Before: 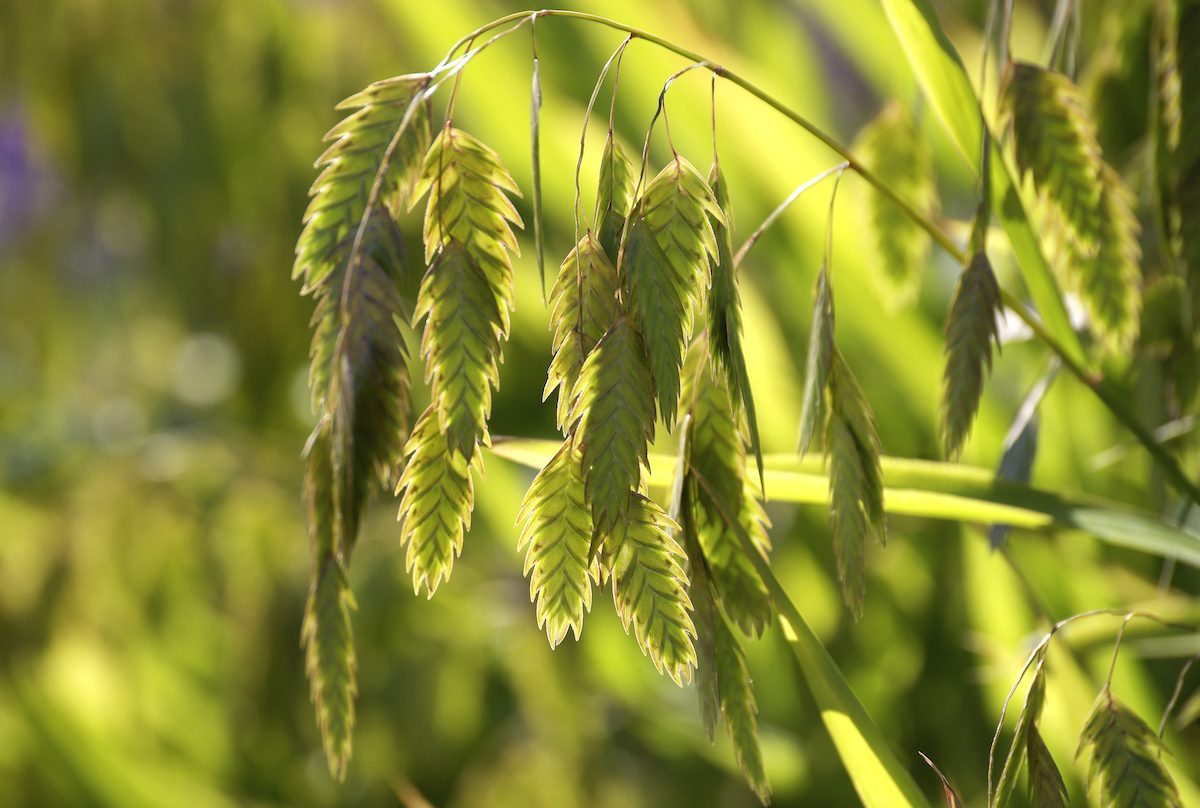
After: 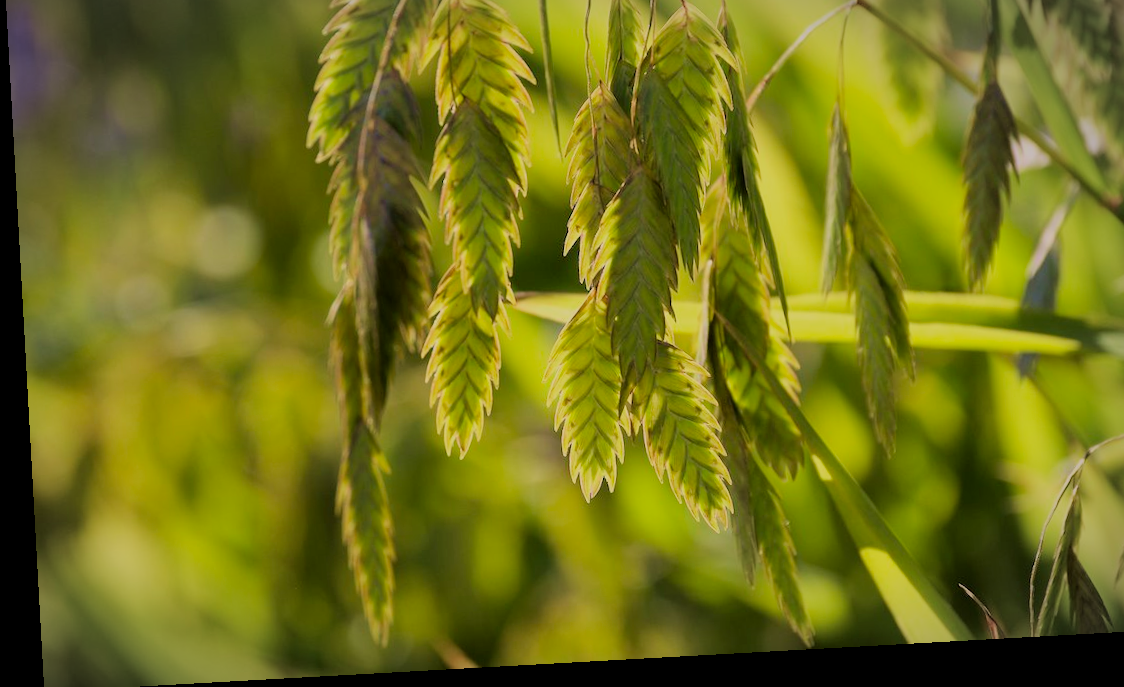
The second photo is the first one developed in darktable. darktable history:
shadows and highlights: shadows -20, white point adjustment -2, highlights -35
crop: top 20.916%, right 9.437%, bottom 0.316%
velvia: on, module defaults
color correction: highlights a* 3.22, highlights b* 1.93, saturation 1.19
filmic rgb: black relative exposure -7.65 EV, white relative exposure 4.56 EV, hardness 3.61
rotate and perspective: rotation -3.18°, automatic cropping off
vignetting: fall-off start 87%, automatic ratio true
